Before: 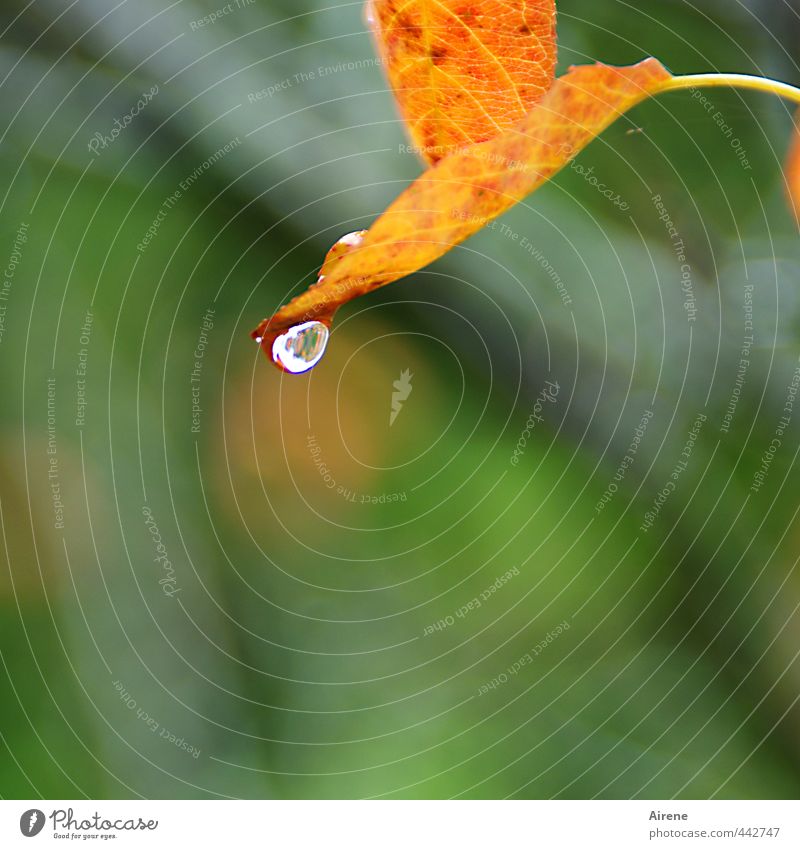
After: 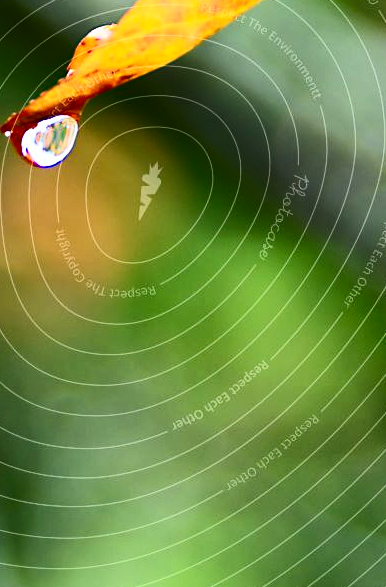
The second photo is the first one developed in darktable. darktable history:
crop: left 31.405%, top 24.376%, right 20.31%, bottom 6.377%
contrast brightness saturation: contrast 0.414, brightness 0.11, saturation 0.208
